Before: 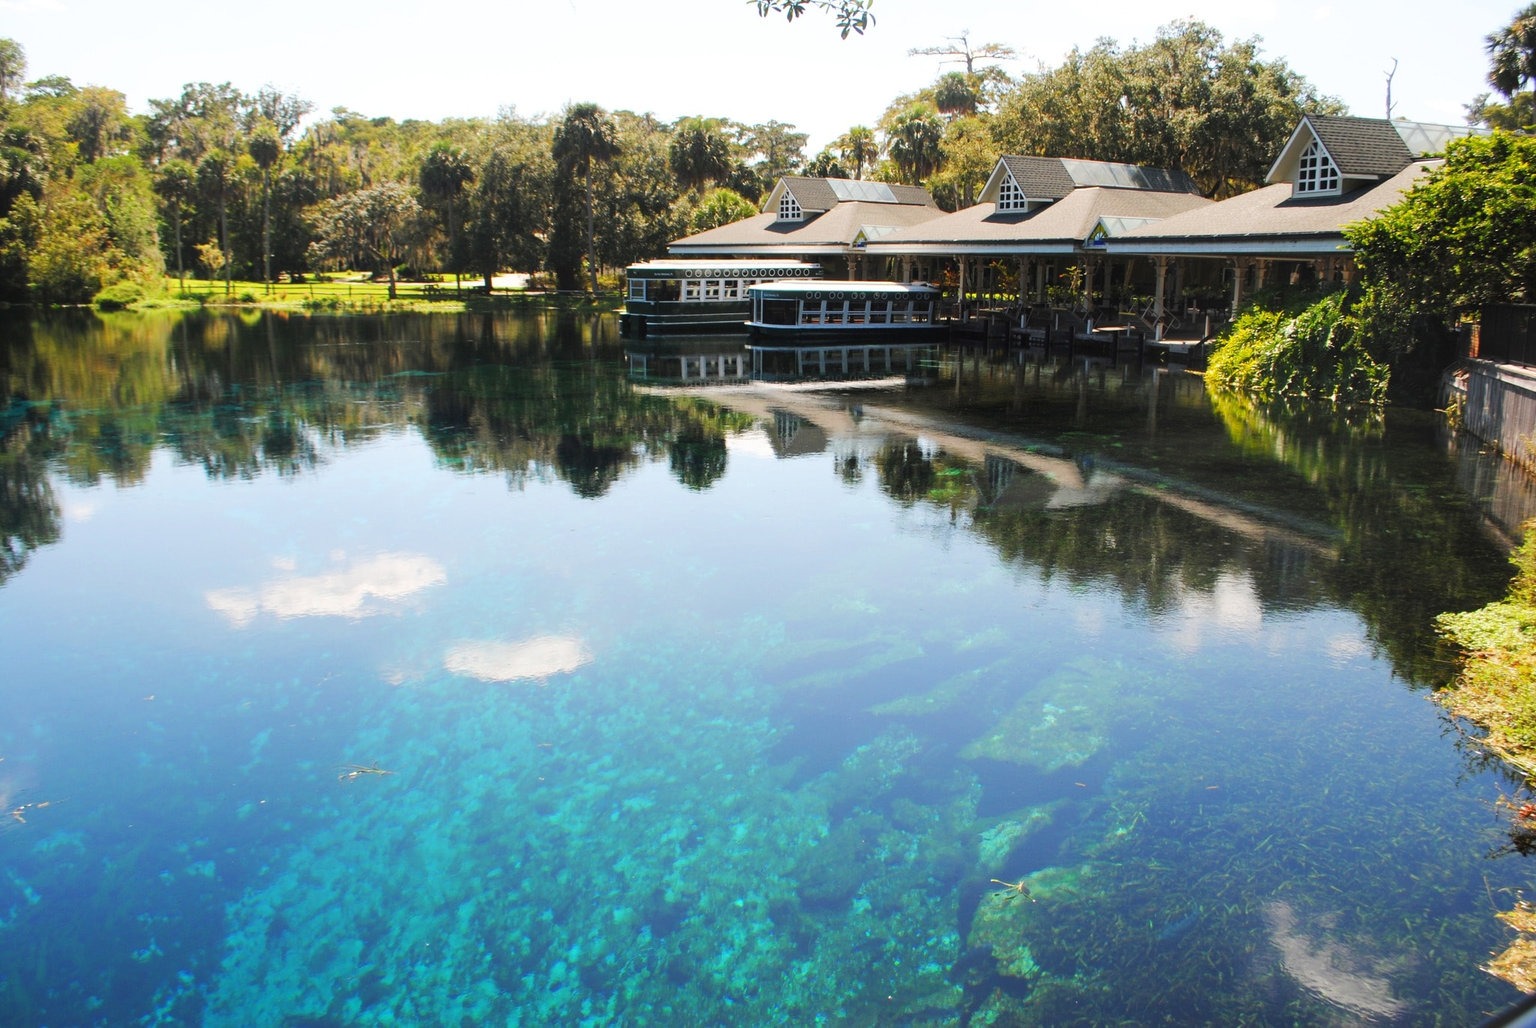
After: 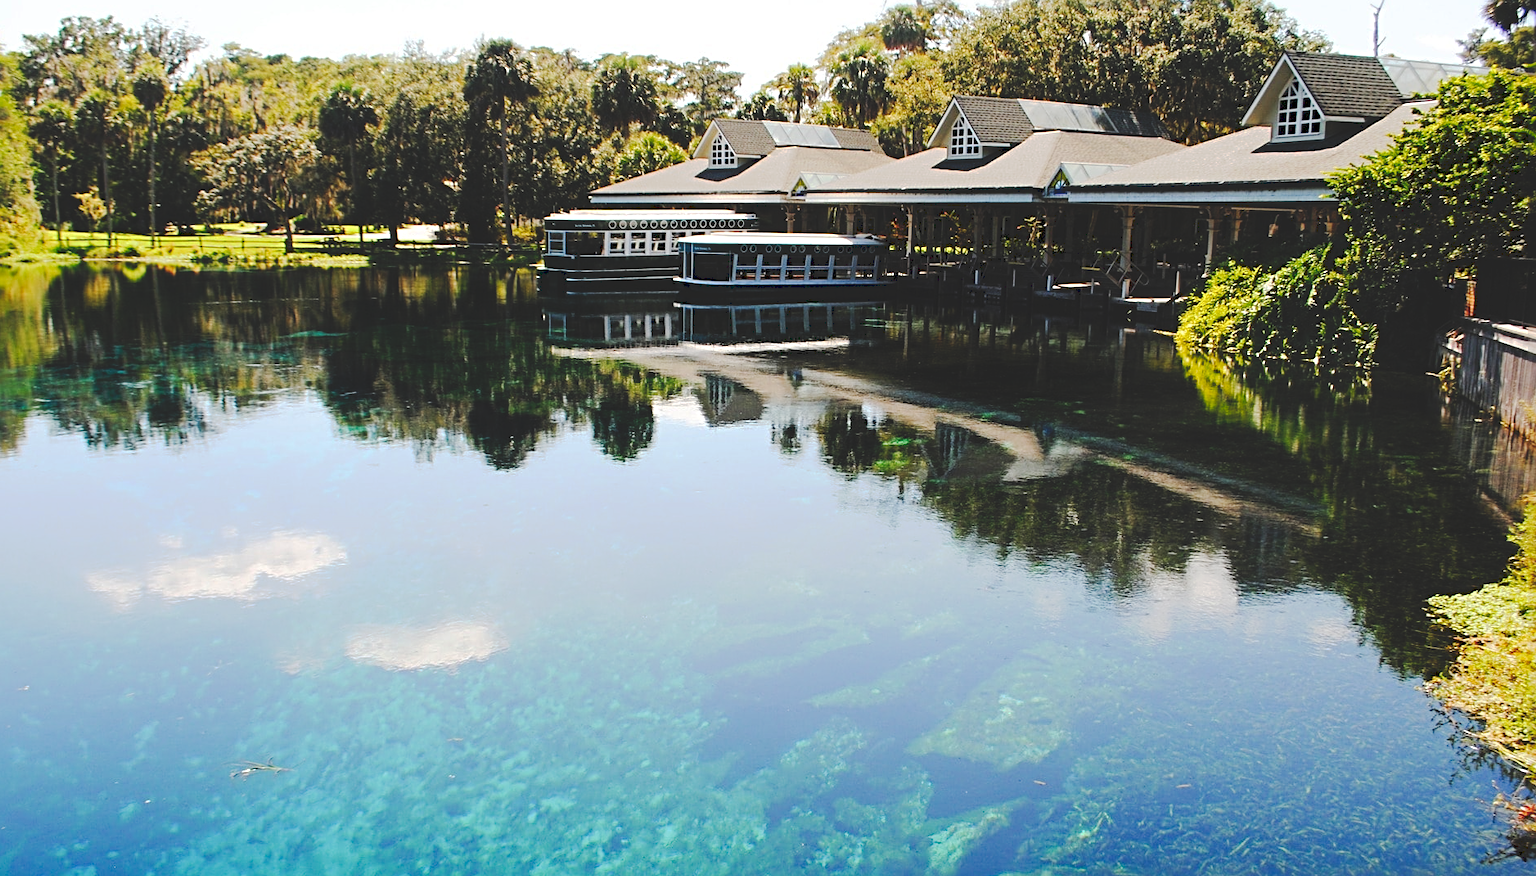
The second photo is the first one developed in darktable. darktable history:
crop: left 8.349%, top 6.568%, bottom 15.27%
sharpen: radius 3.999
tone curve: curves: ch0 [(0, 0) (0.003, 0.132) (0.011, 0.136) (0.025, 0.14) (0.044, 0.147) (0.069, 0.149) (0.1, 0.156) (0.136, 0.163) (0.177, 0.177) (0.224, 0.2) (0.277, 0.251) (0.335, 0.311) (0.399, 0.387) (0.468, 0.487) (0.543, 0.585) (0.623, 0.675) (0.709, 0.742) (0.801, 0.81) (0.898, 0.867) (1, 1)], preserve colors none
